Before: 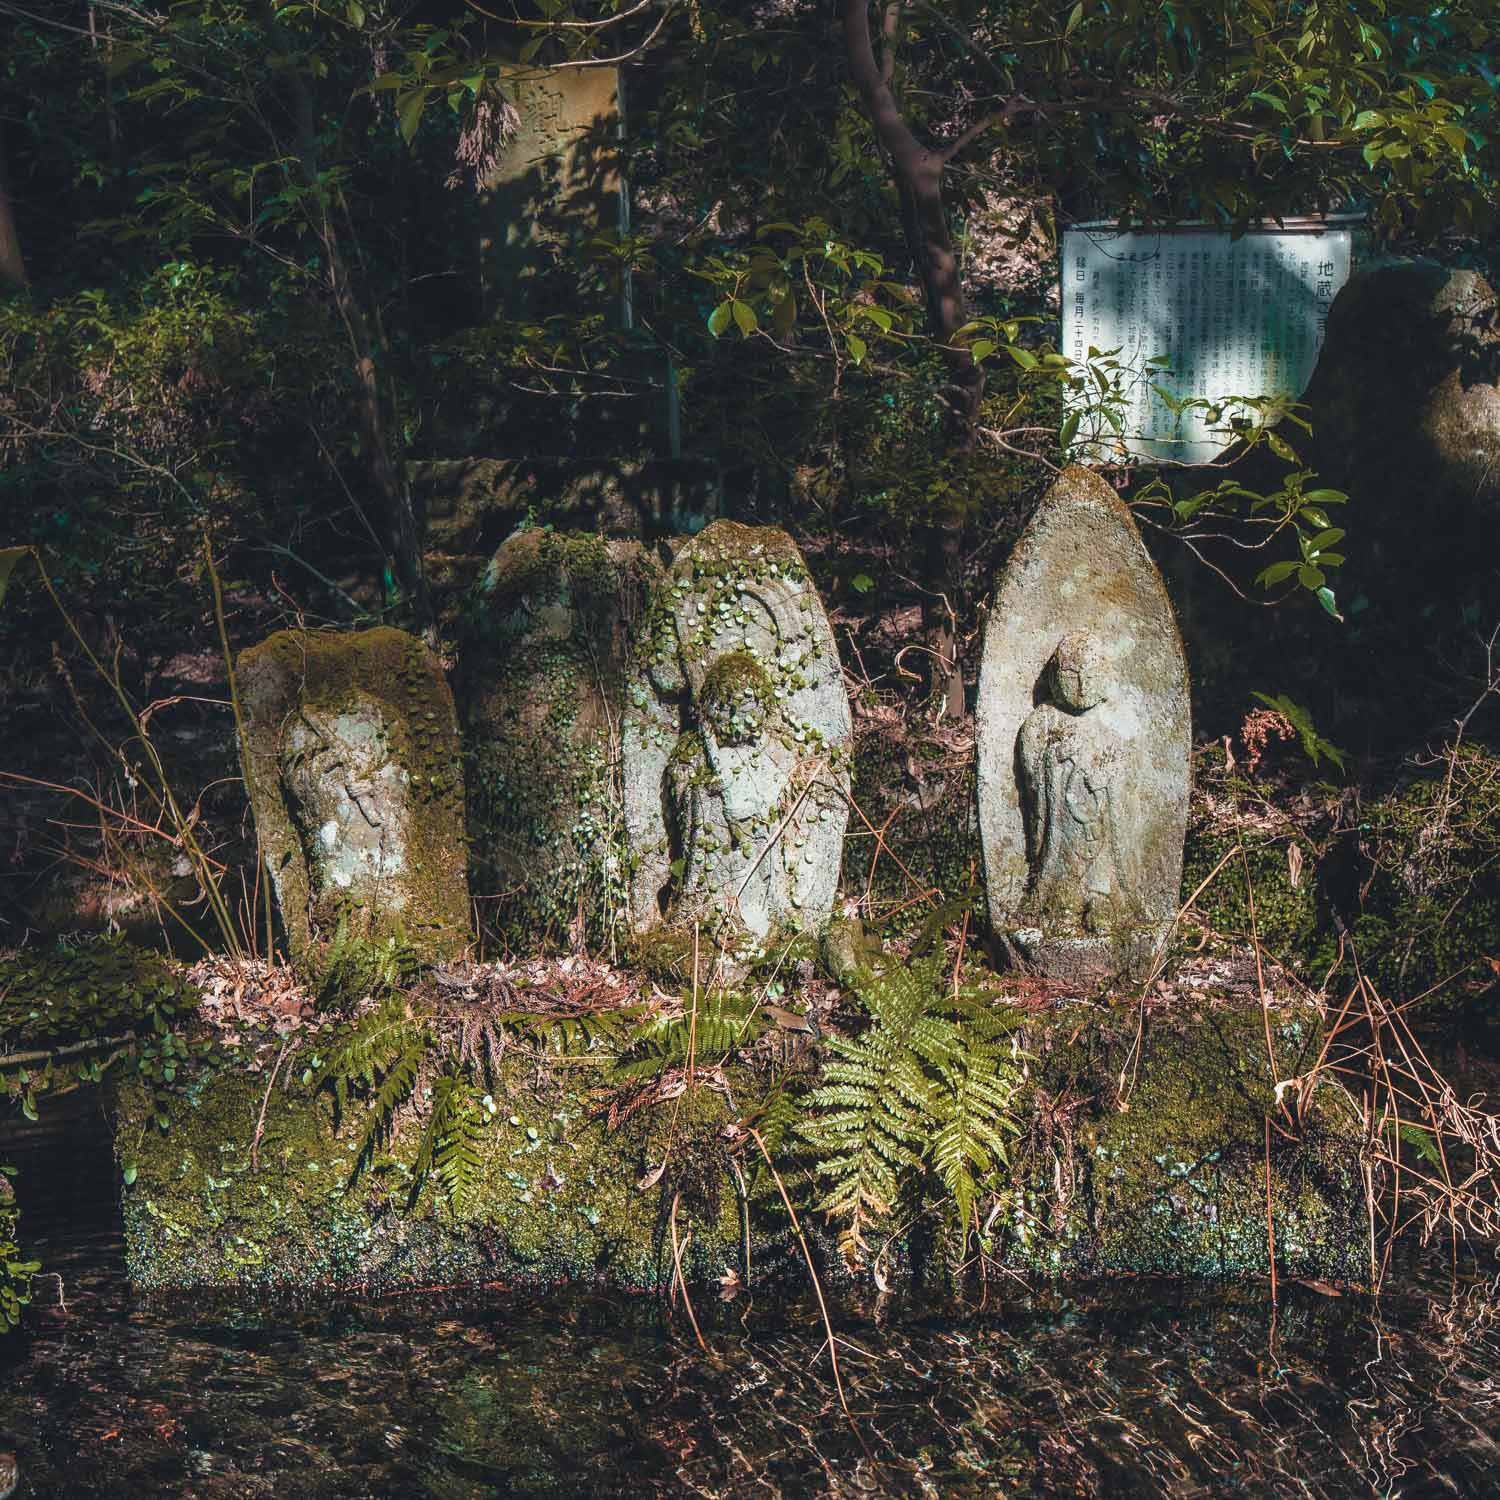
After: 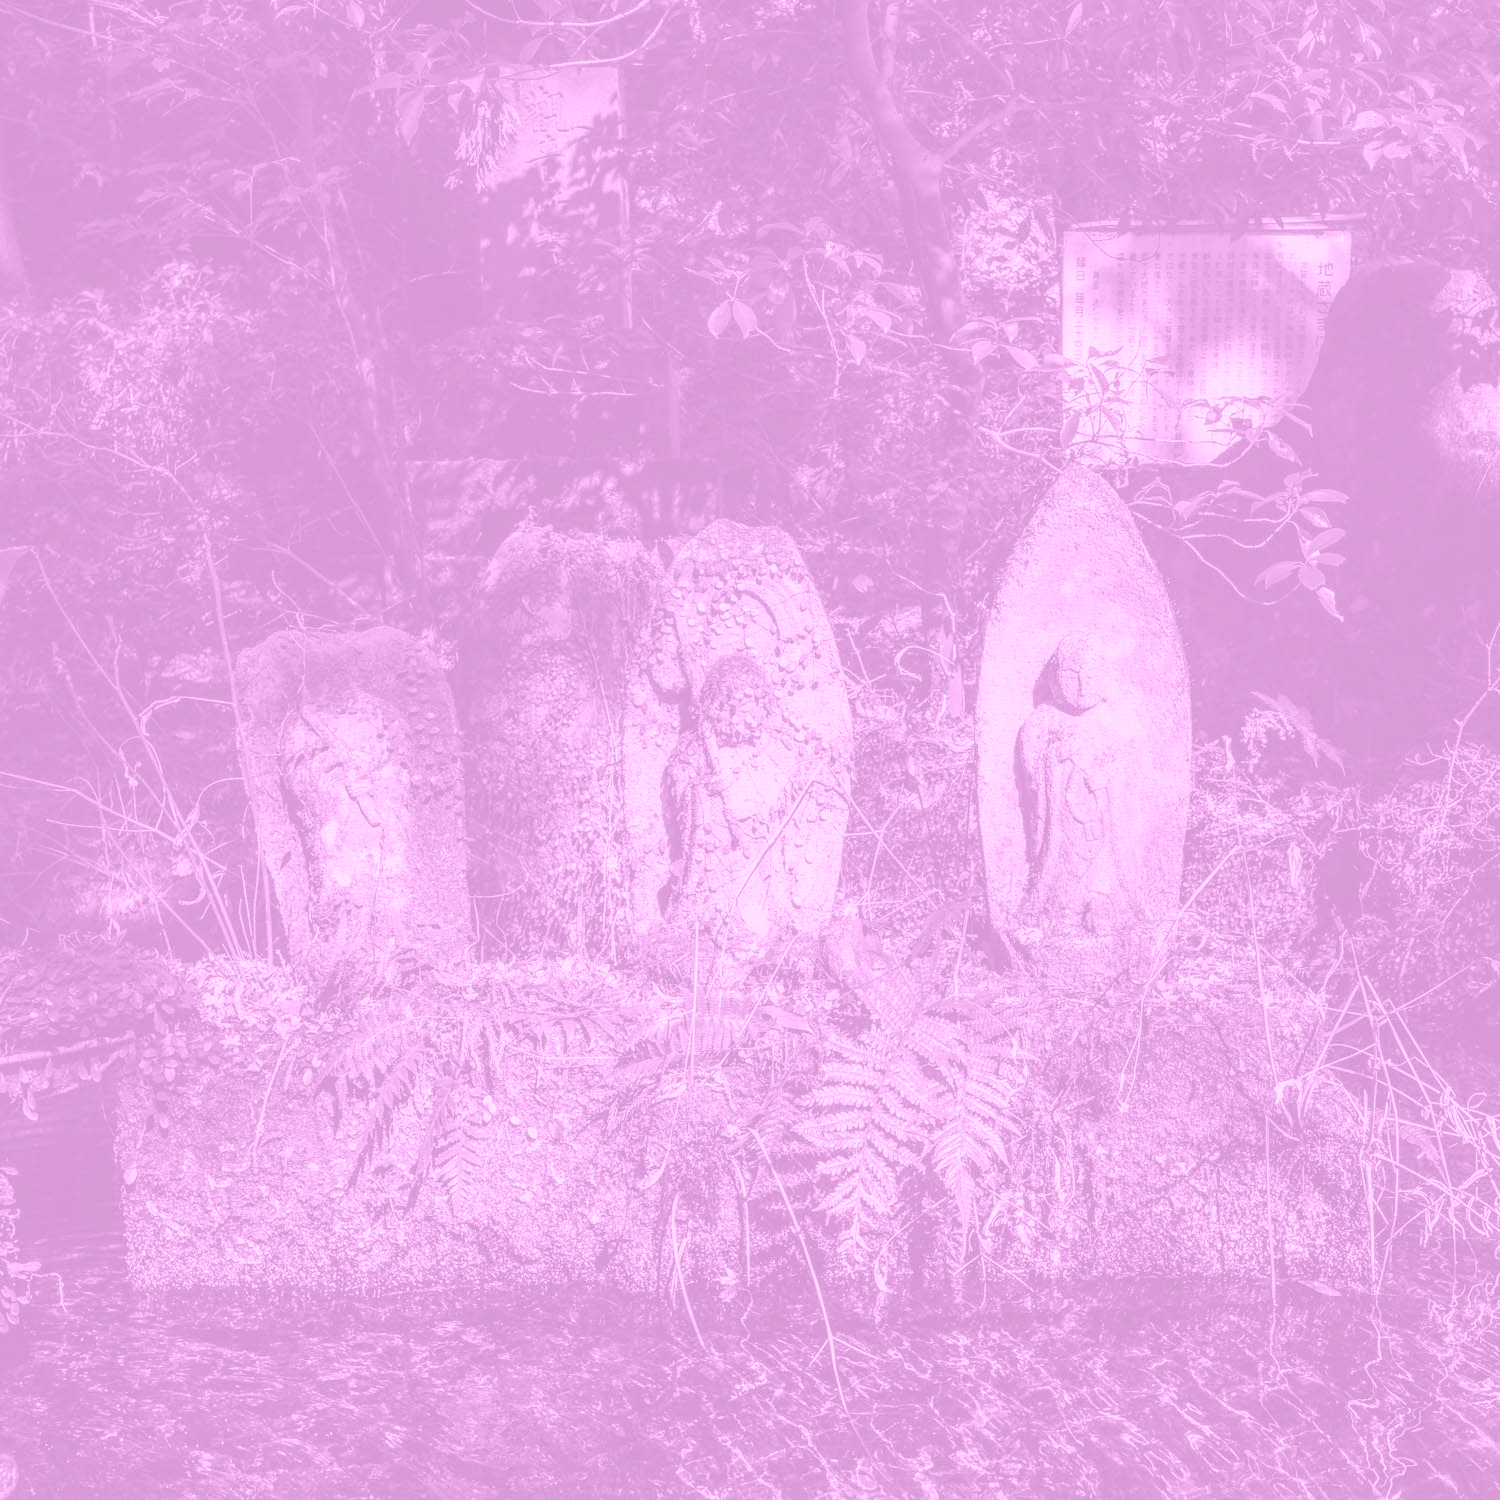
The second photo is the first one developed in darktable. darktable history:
local contrast: on, module defaults
colorize: hue 331.2°, saturation 75%, source mix 30.28%, lightness 70.52%, version 1
